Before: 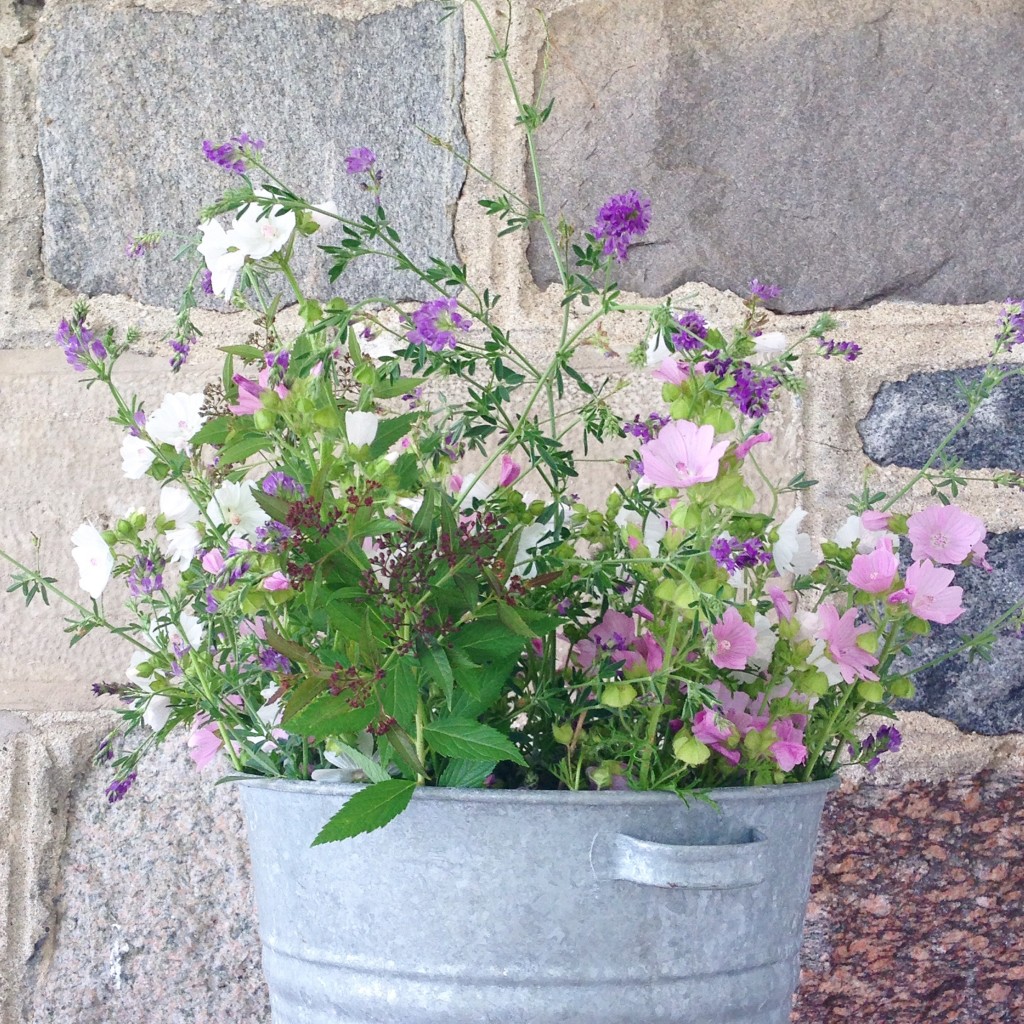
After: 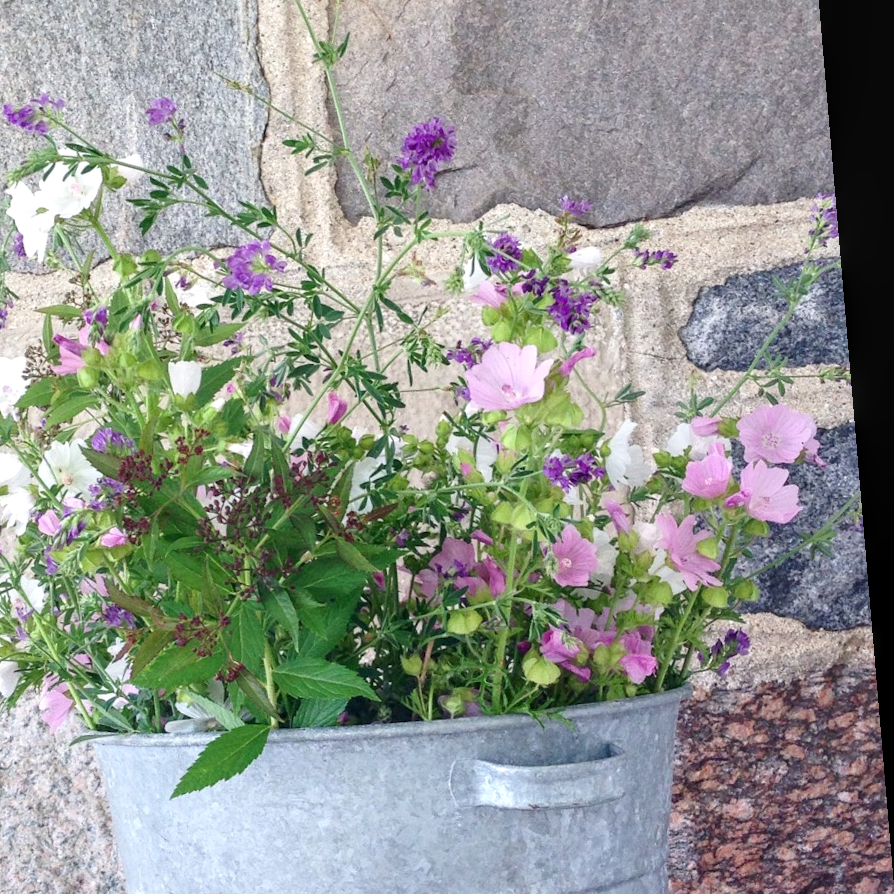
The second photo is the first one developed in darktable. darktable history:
crop: left 19.159%, top 9.58%, bottom 9.58%
rotate and perspective: rotation -4.86°, automatic cropping off
tone equalizer: on, module defaults
local contrast: on, module defaults
contrast brightness saturation: contrast 0.05
